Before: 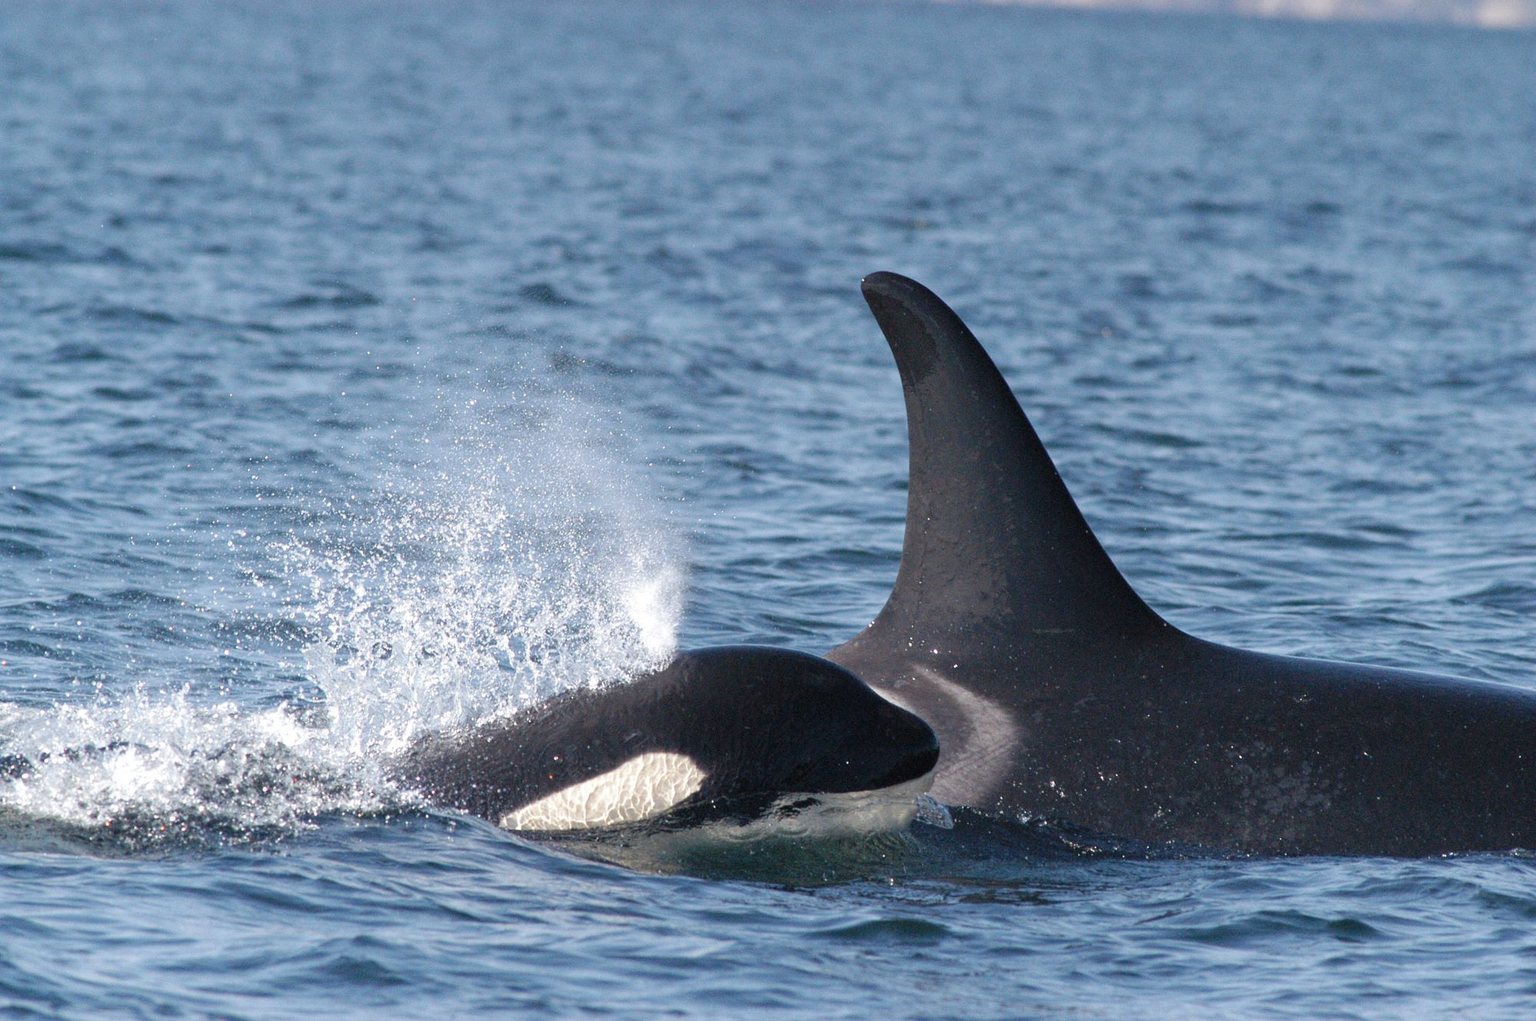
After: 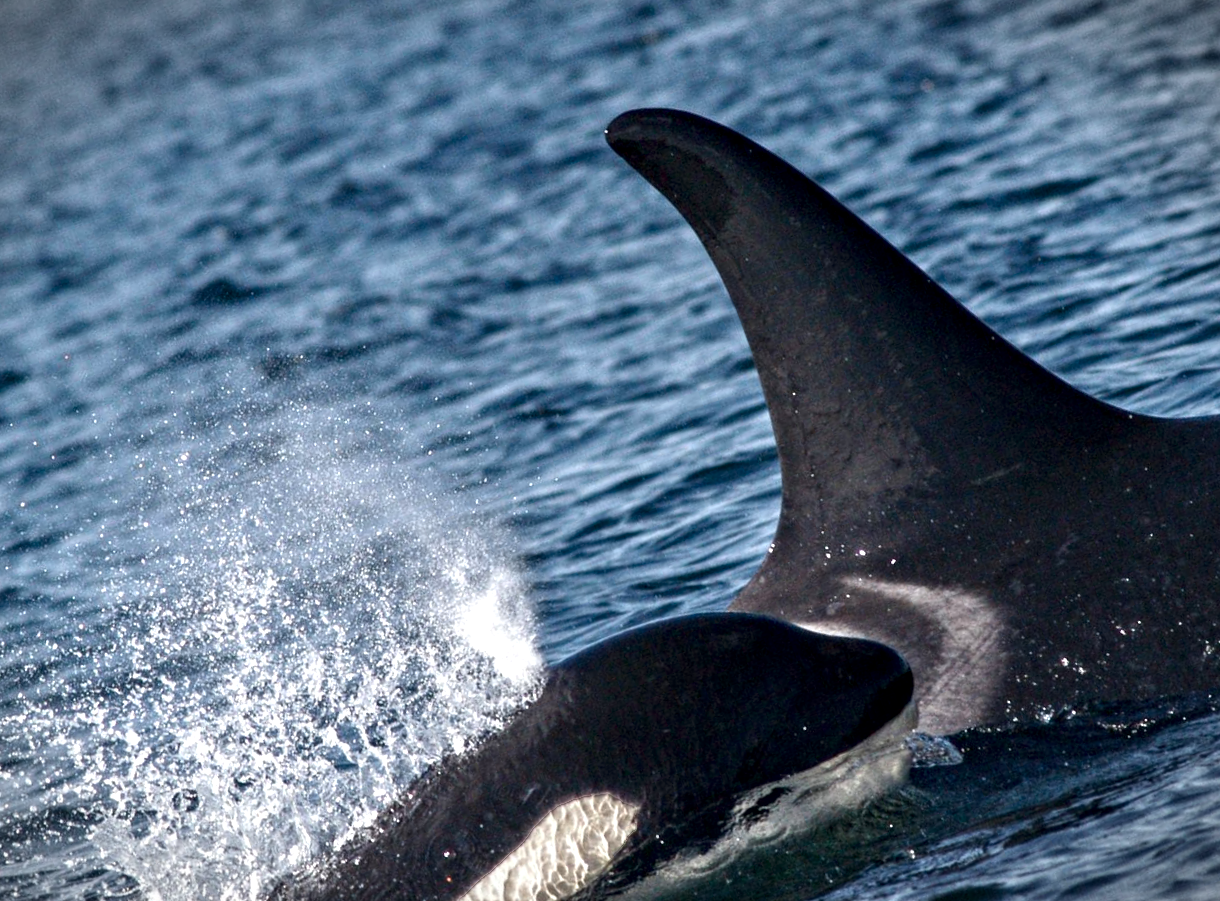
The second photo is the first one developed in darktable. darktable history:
contrast equalizer: y [[0.511, 0.558, 0.631, 0.632, 0.559, 0.512], [0.5 ×6], [0.507, 0.559, 0.627, 0.644, 0.647, 0.647], [0 ×6], [0 ×6]]
local contrast: on, module defaults
crop and rotate: angle 20.25°, left 6.717%, right 4.239%, bottom 1.071%
vignetting: fall-off start 100.28%, width/height ratio 1.309
contrast brightness saturation: contrast 0.068, brightness -0.151, saturation 0.107
